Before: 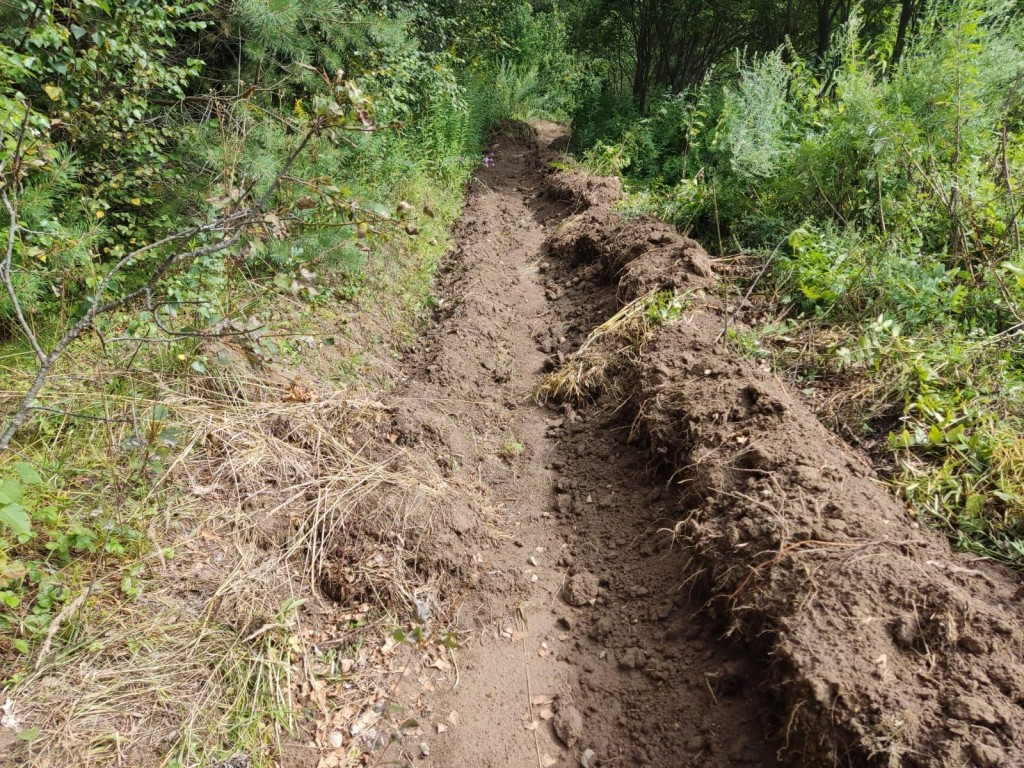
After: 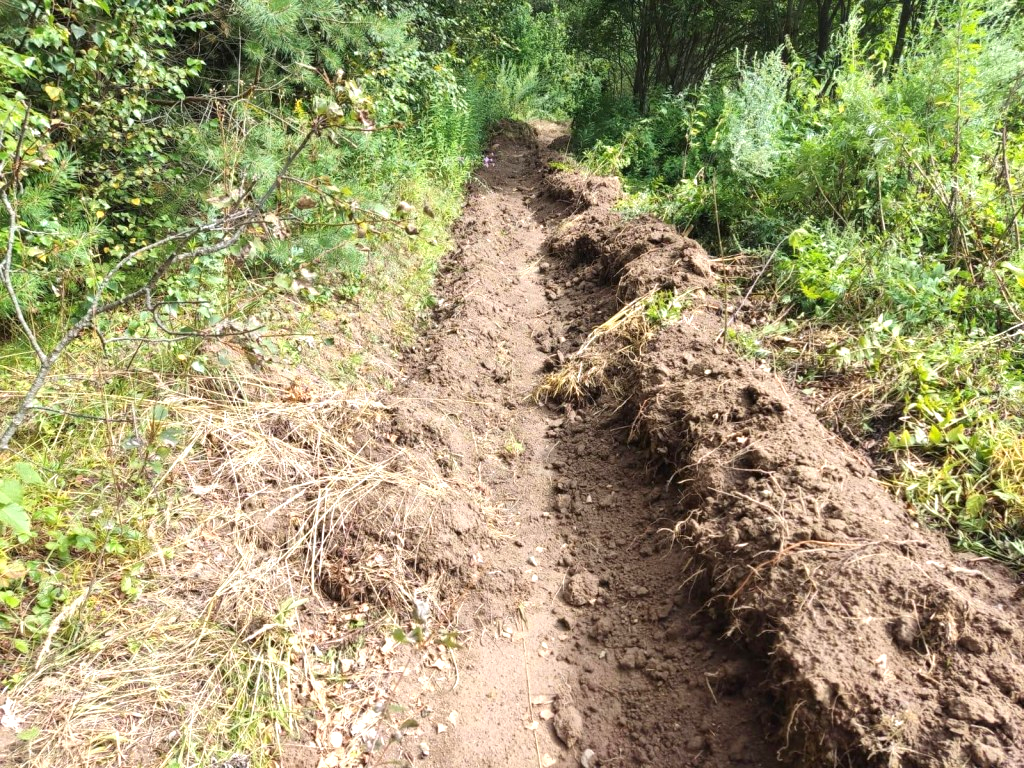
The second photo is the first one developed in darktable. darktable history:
exposure: exposure 0.773 EV, compensate highlight preservation false
